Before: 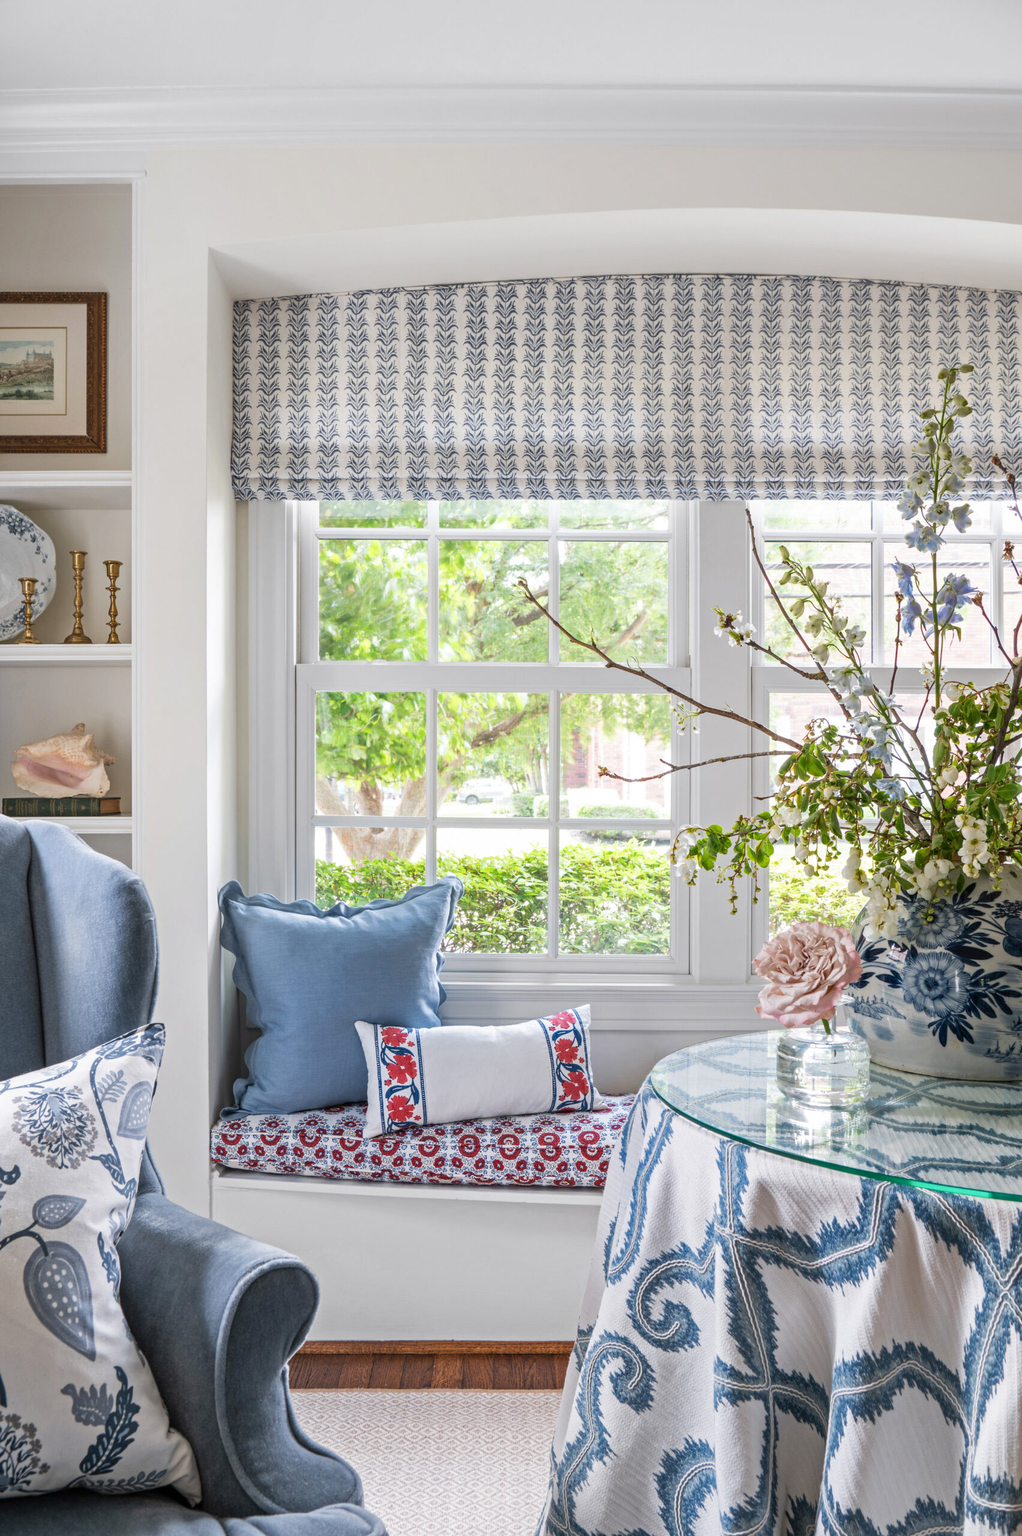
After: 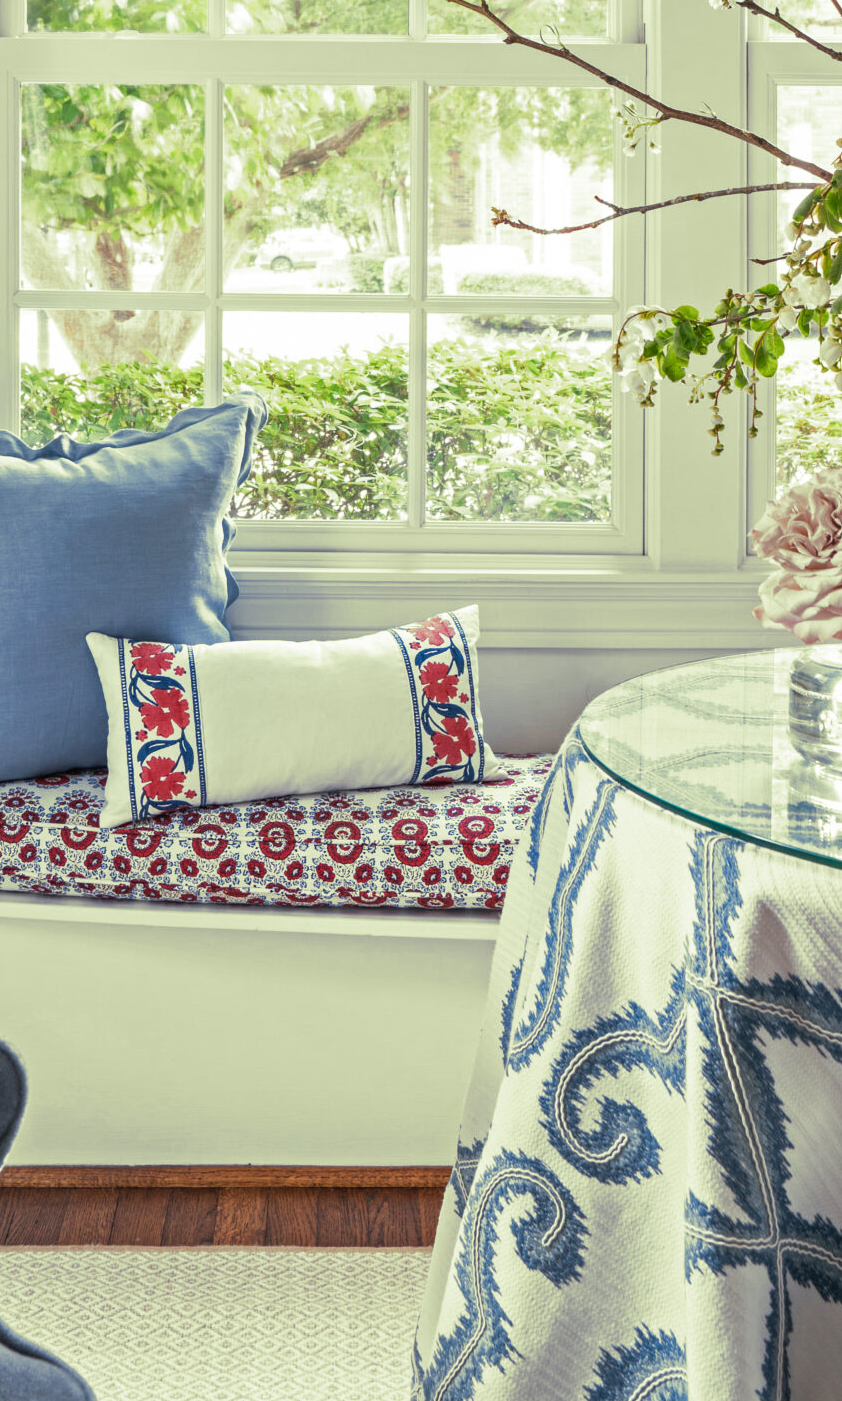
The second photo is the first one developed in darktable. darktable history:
crop: left 29.672%, top 41.786%, right 20.851%, bottom 3.487%
white balance: emerald 1
split-toning: shadows › hue 290.82°, shadows › saturation 0.34, highlights › saturation 0.38, balance 0, compress 50%
